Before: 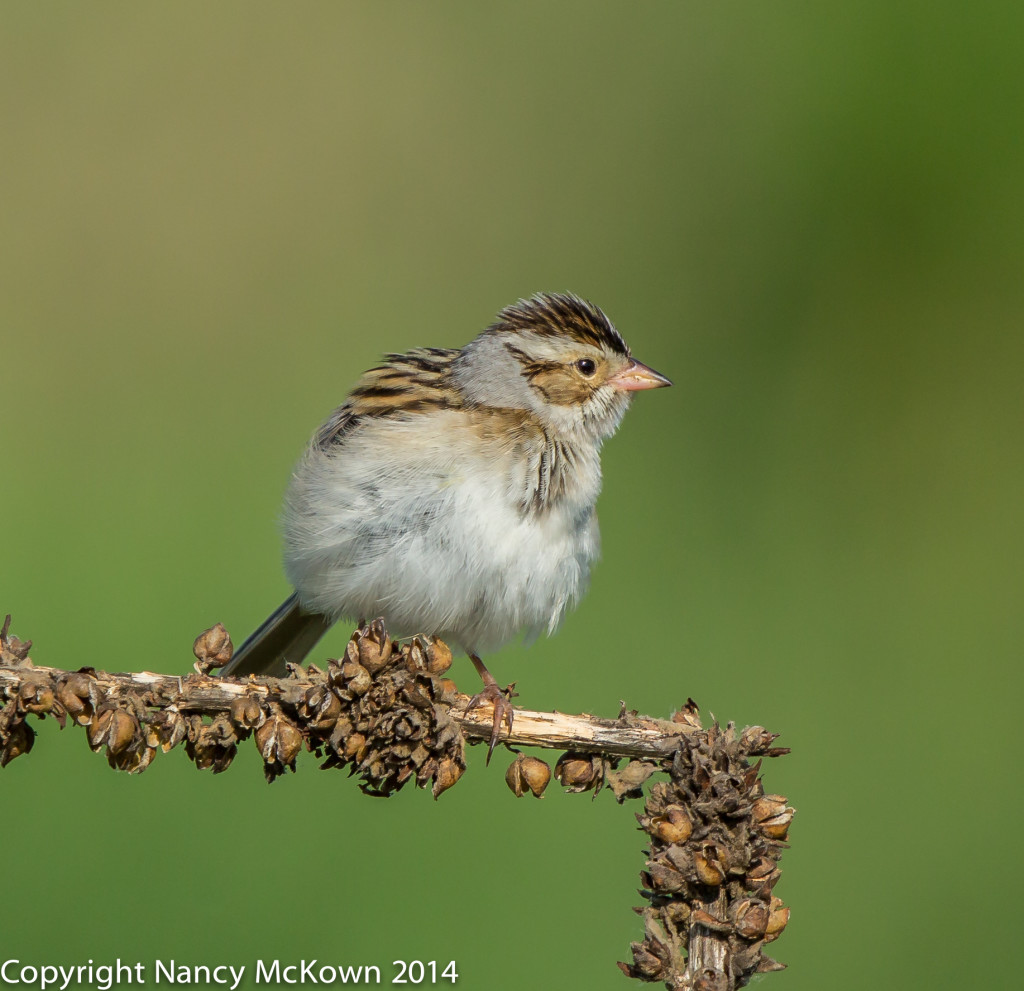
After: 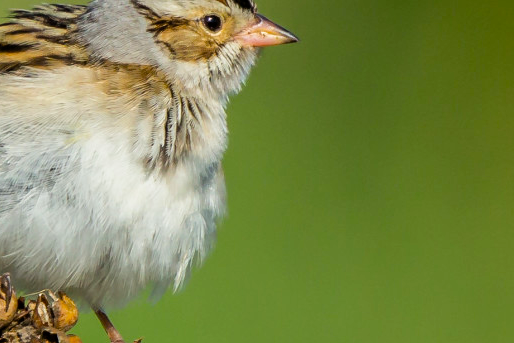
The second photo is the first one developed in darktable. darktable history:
exposure: exposure 0.127 EV, compensate highlight preservation false
crop: left 36.607%, top 34.735%, right 13.146%, bottom 30.611%
filmic rgb: black relative exposure -12 EV, white relative exposure 2.8 EV, threshold 3 EV, target black luminance 0%, hardness 8.06, latitude 70.41%, contrast 1.14, highlights saturation mix 10%, shadows ↔ highlights balance -0.388%, color science v4 (2020), iterations of high-quality reconstruction 10, contrast in shadows soft, contrast in highlights soft, enable highlight reconstruction true
